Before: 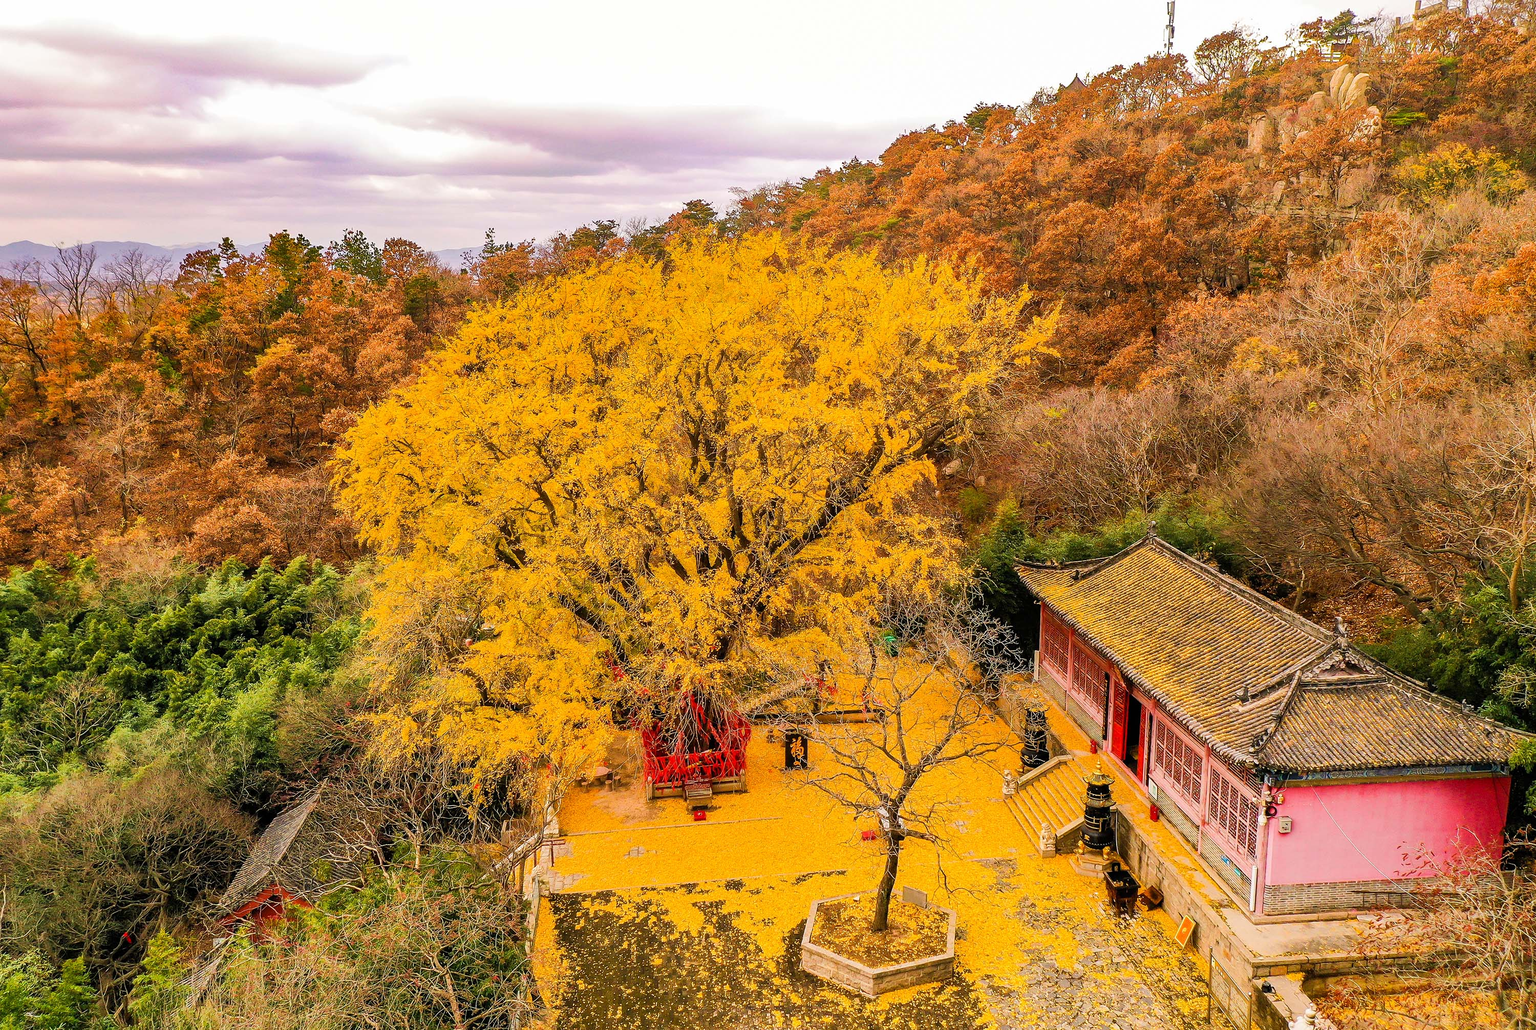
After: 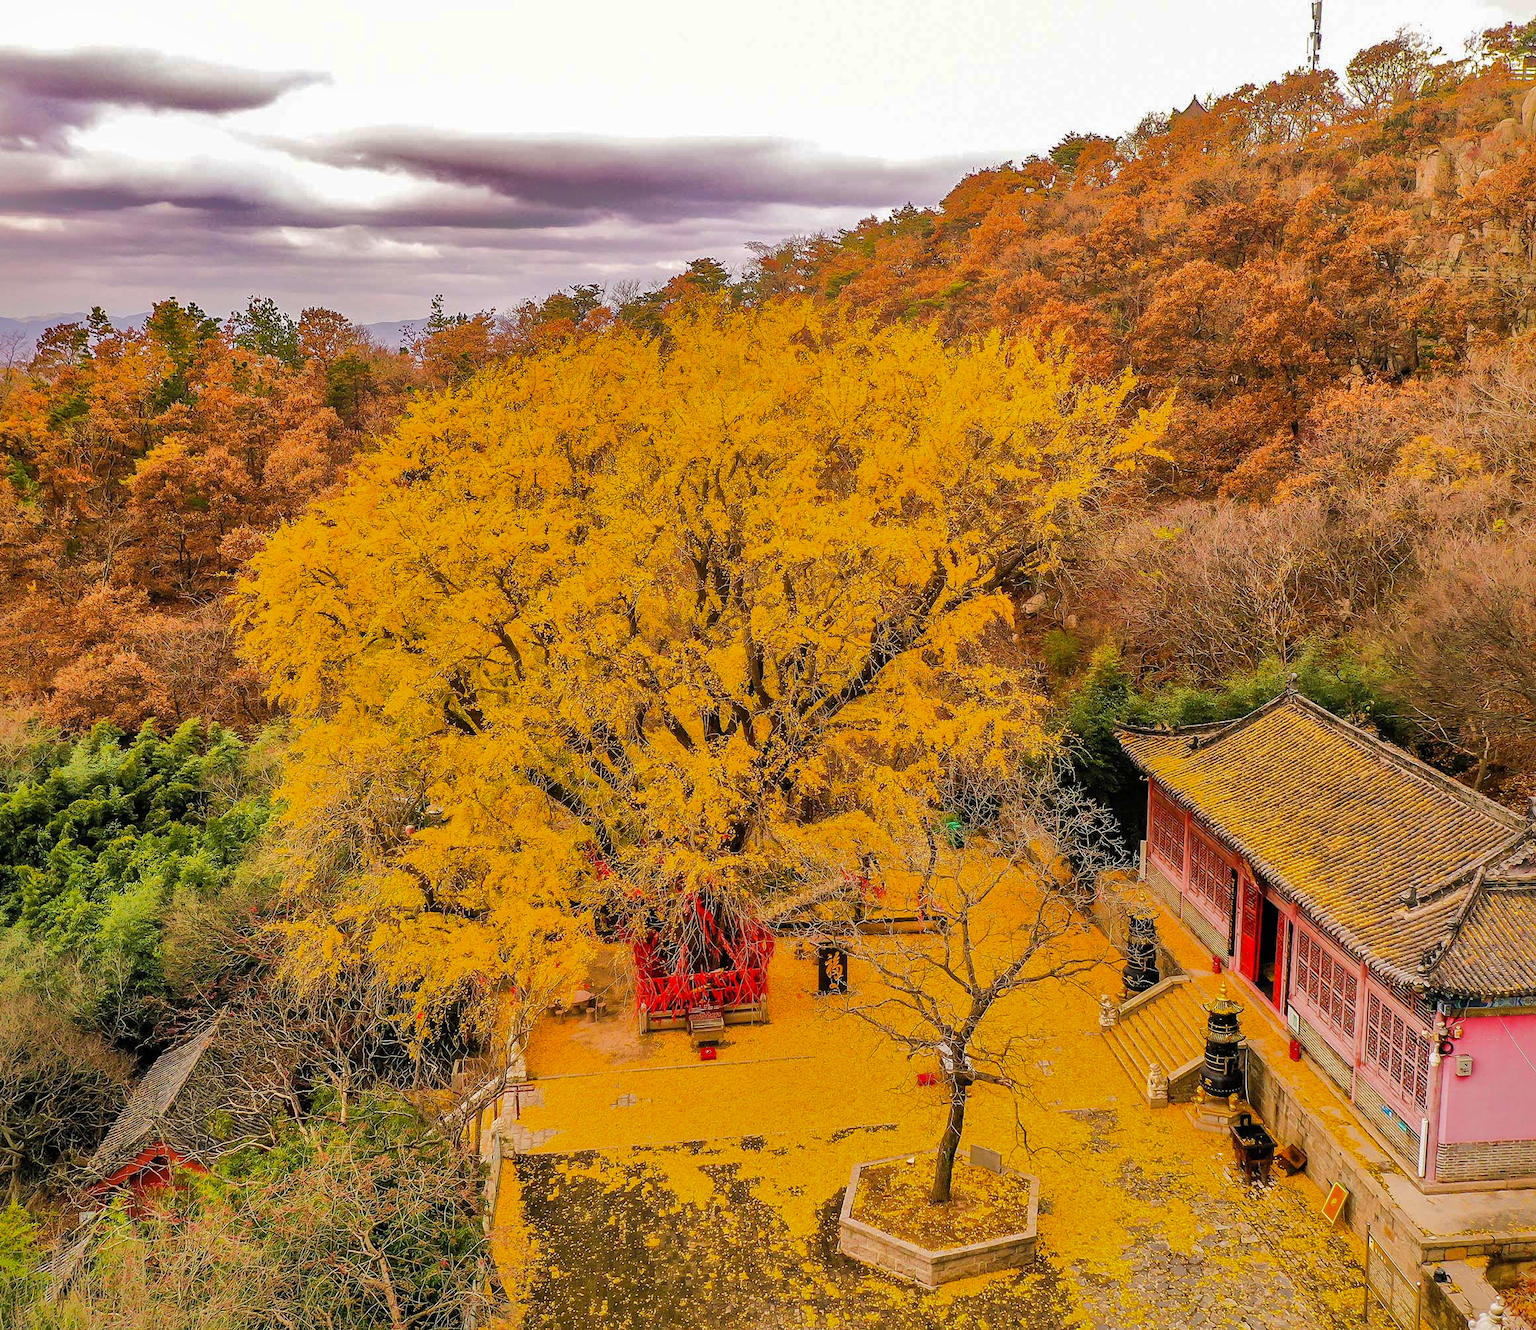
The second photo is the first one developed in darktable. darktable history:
crop: left 9.88%, right 12.664%
shadows and highlights: shadows 25, highlights -70
